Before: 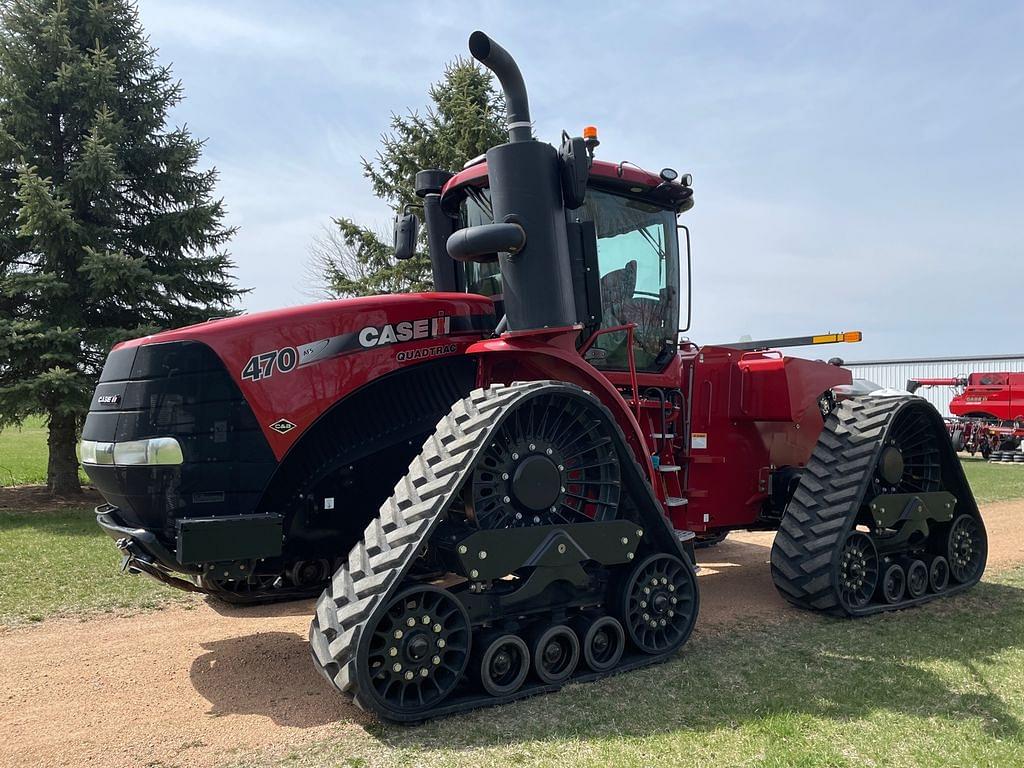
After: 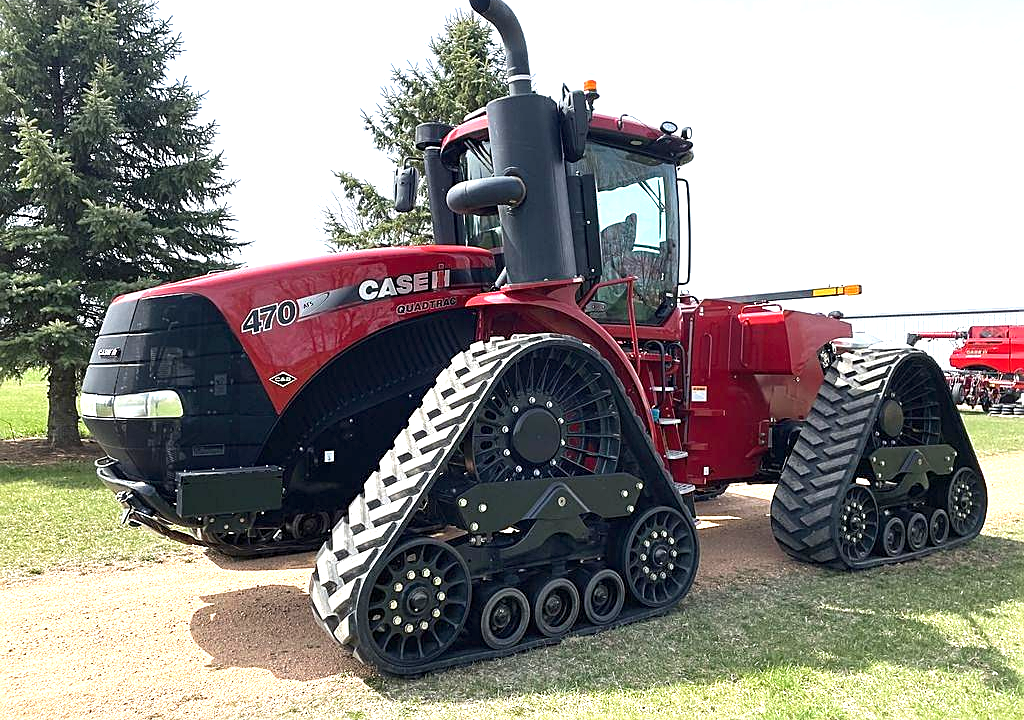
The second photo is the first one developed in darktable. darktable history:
crop and rotate: top 6.186%
sharpen: on, module defaults
exposure: black level correction 0, exposure 1.2 EV, compensate exposure bias true, compensate highlight preservation false
